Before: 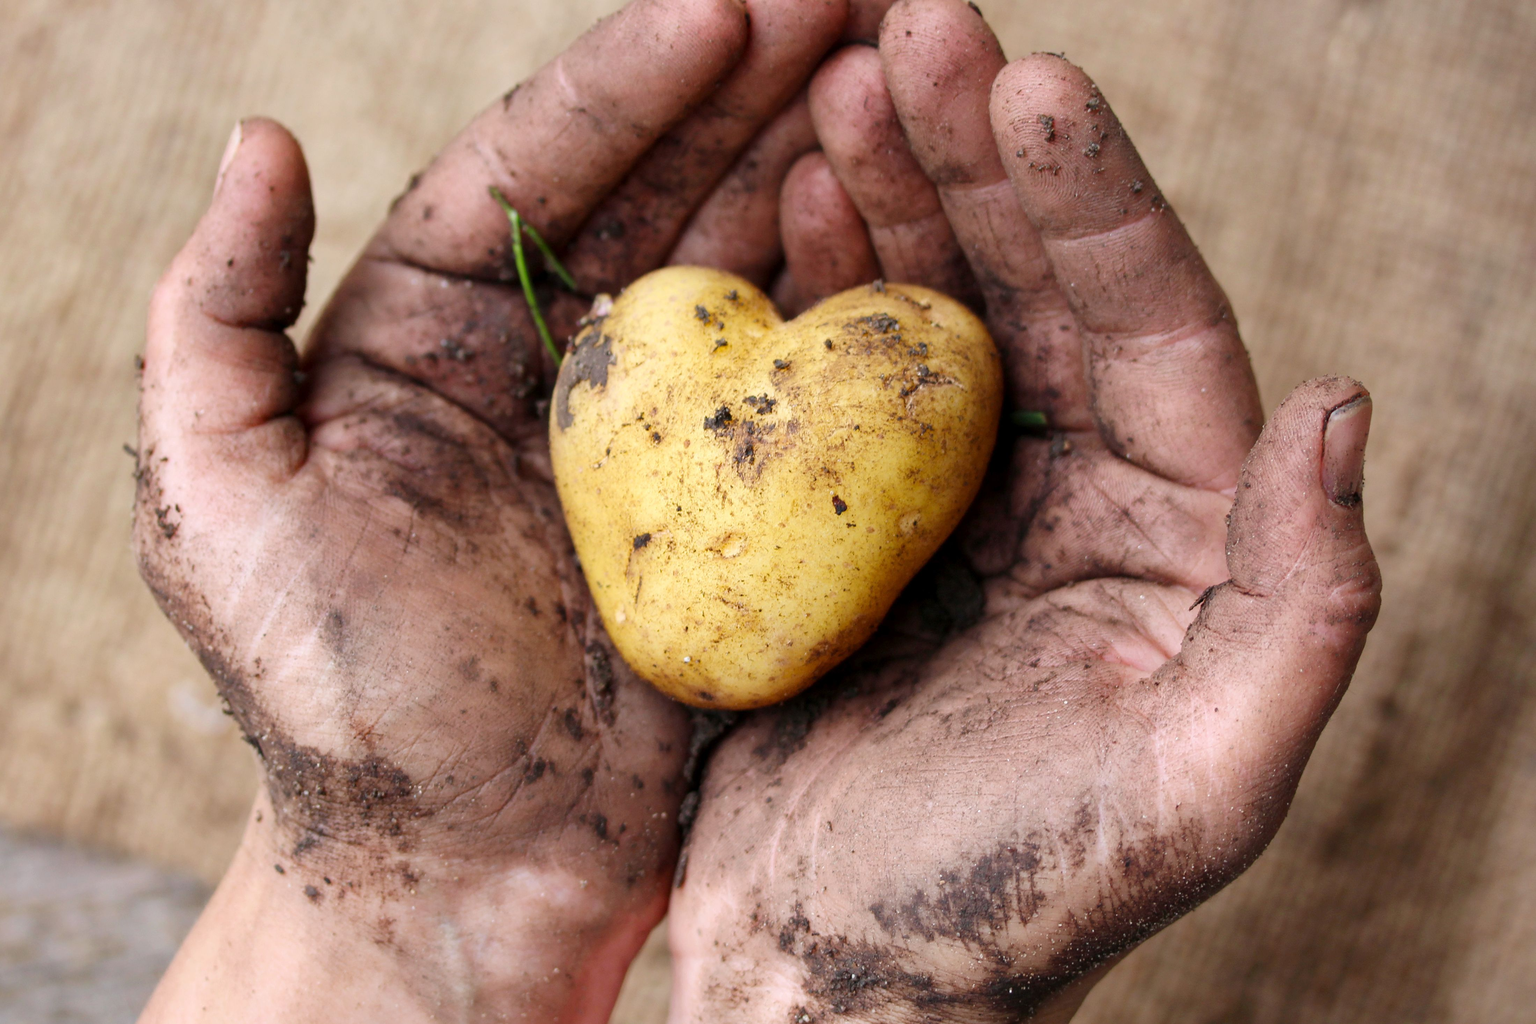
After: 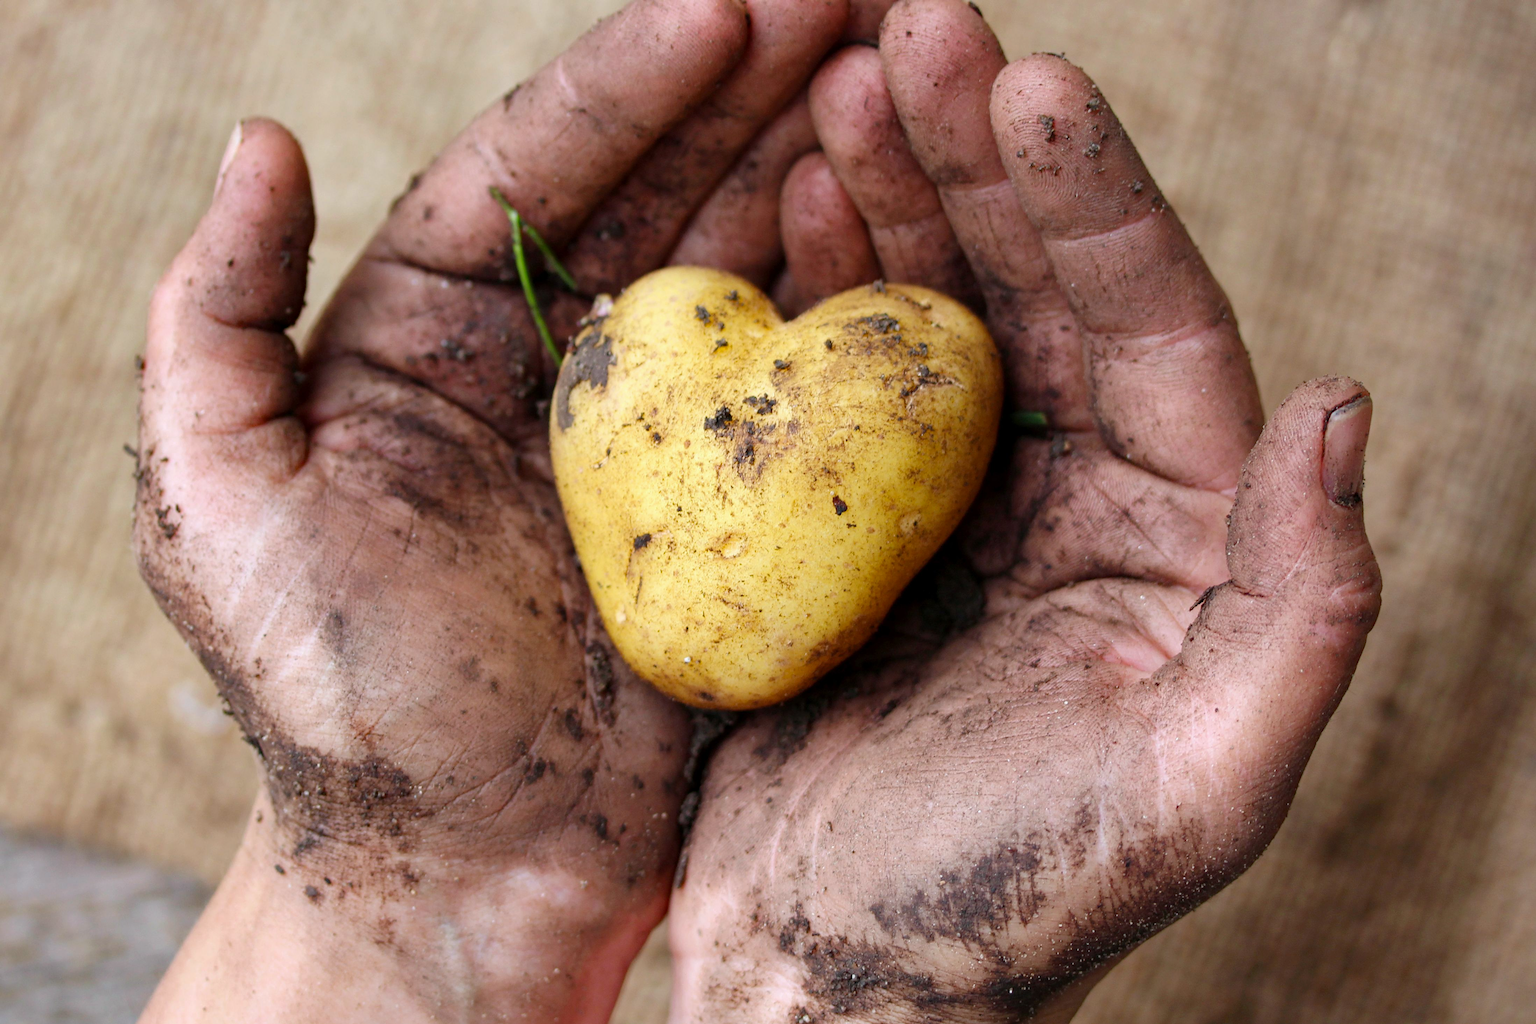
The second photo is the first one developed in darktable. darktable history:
white balance: red 0.986, blue 1.01
haze removal: compatibility mode true, adaptive false
